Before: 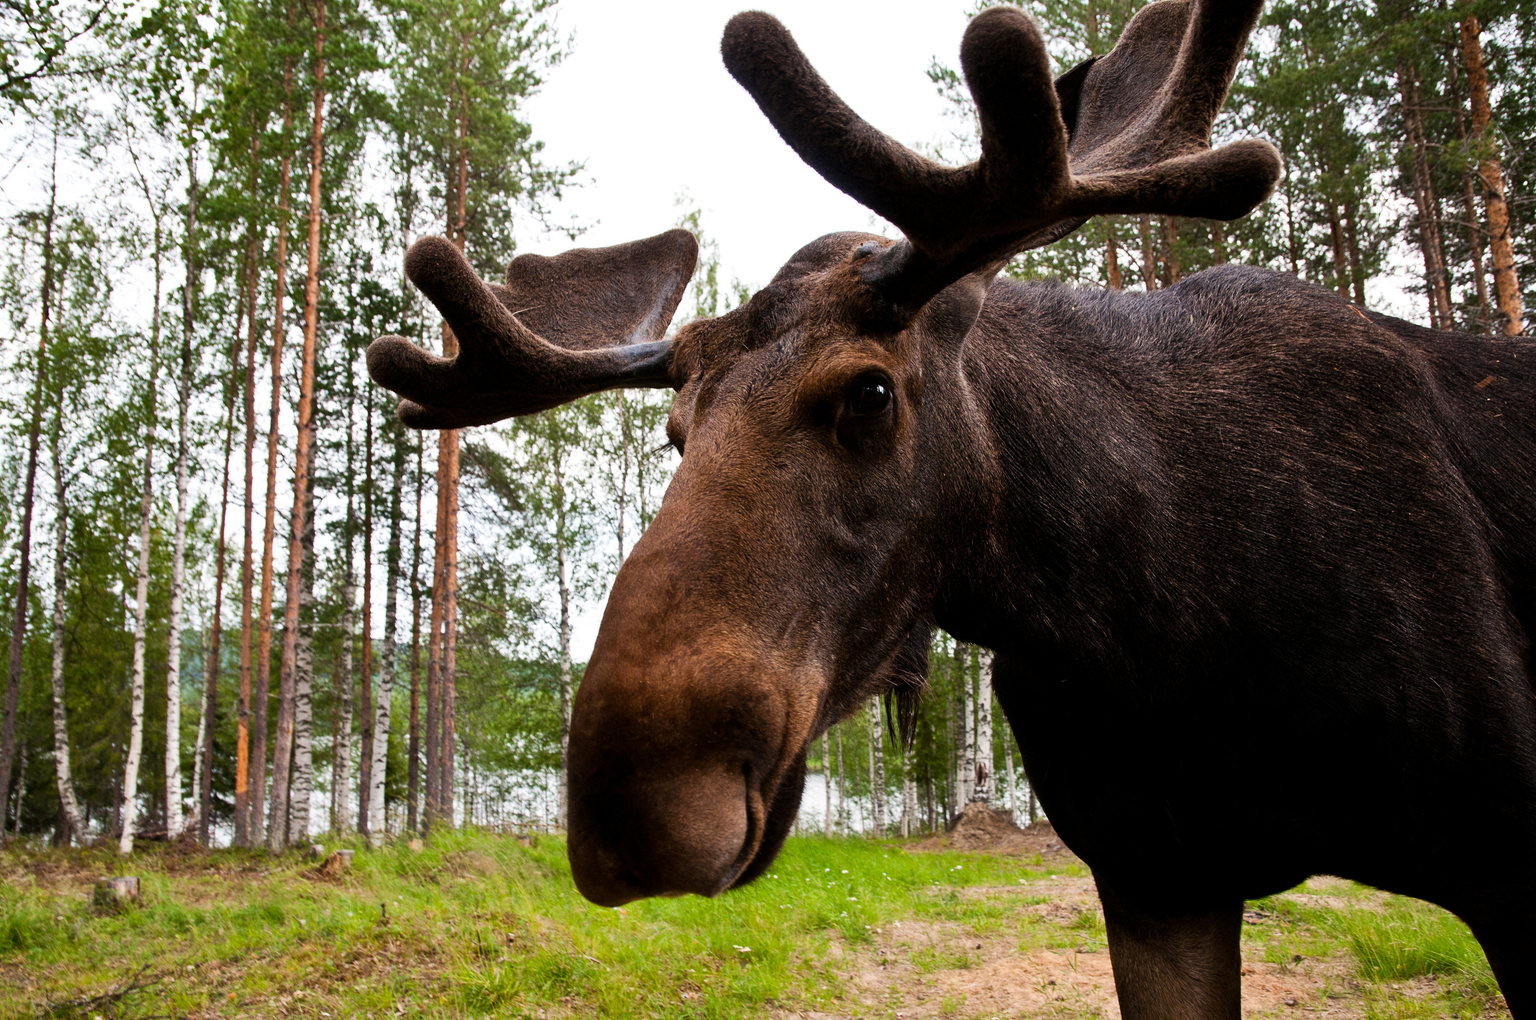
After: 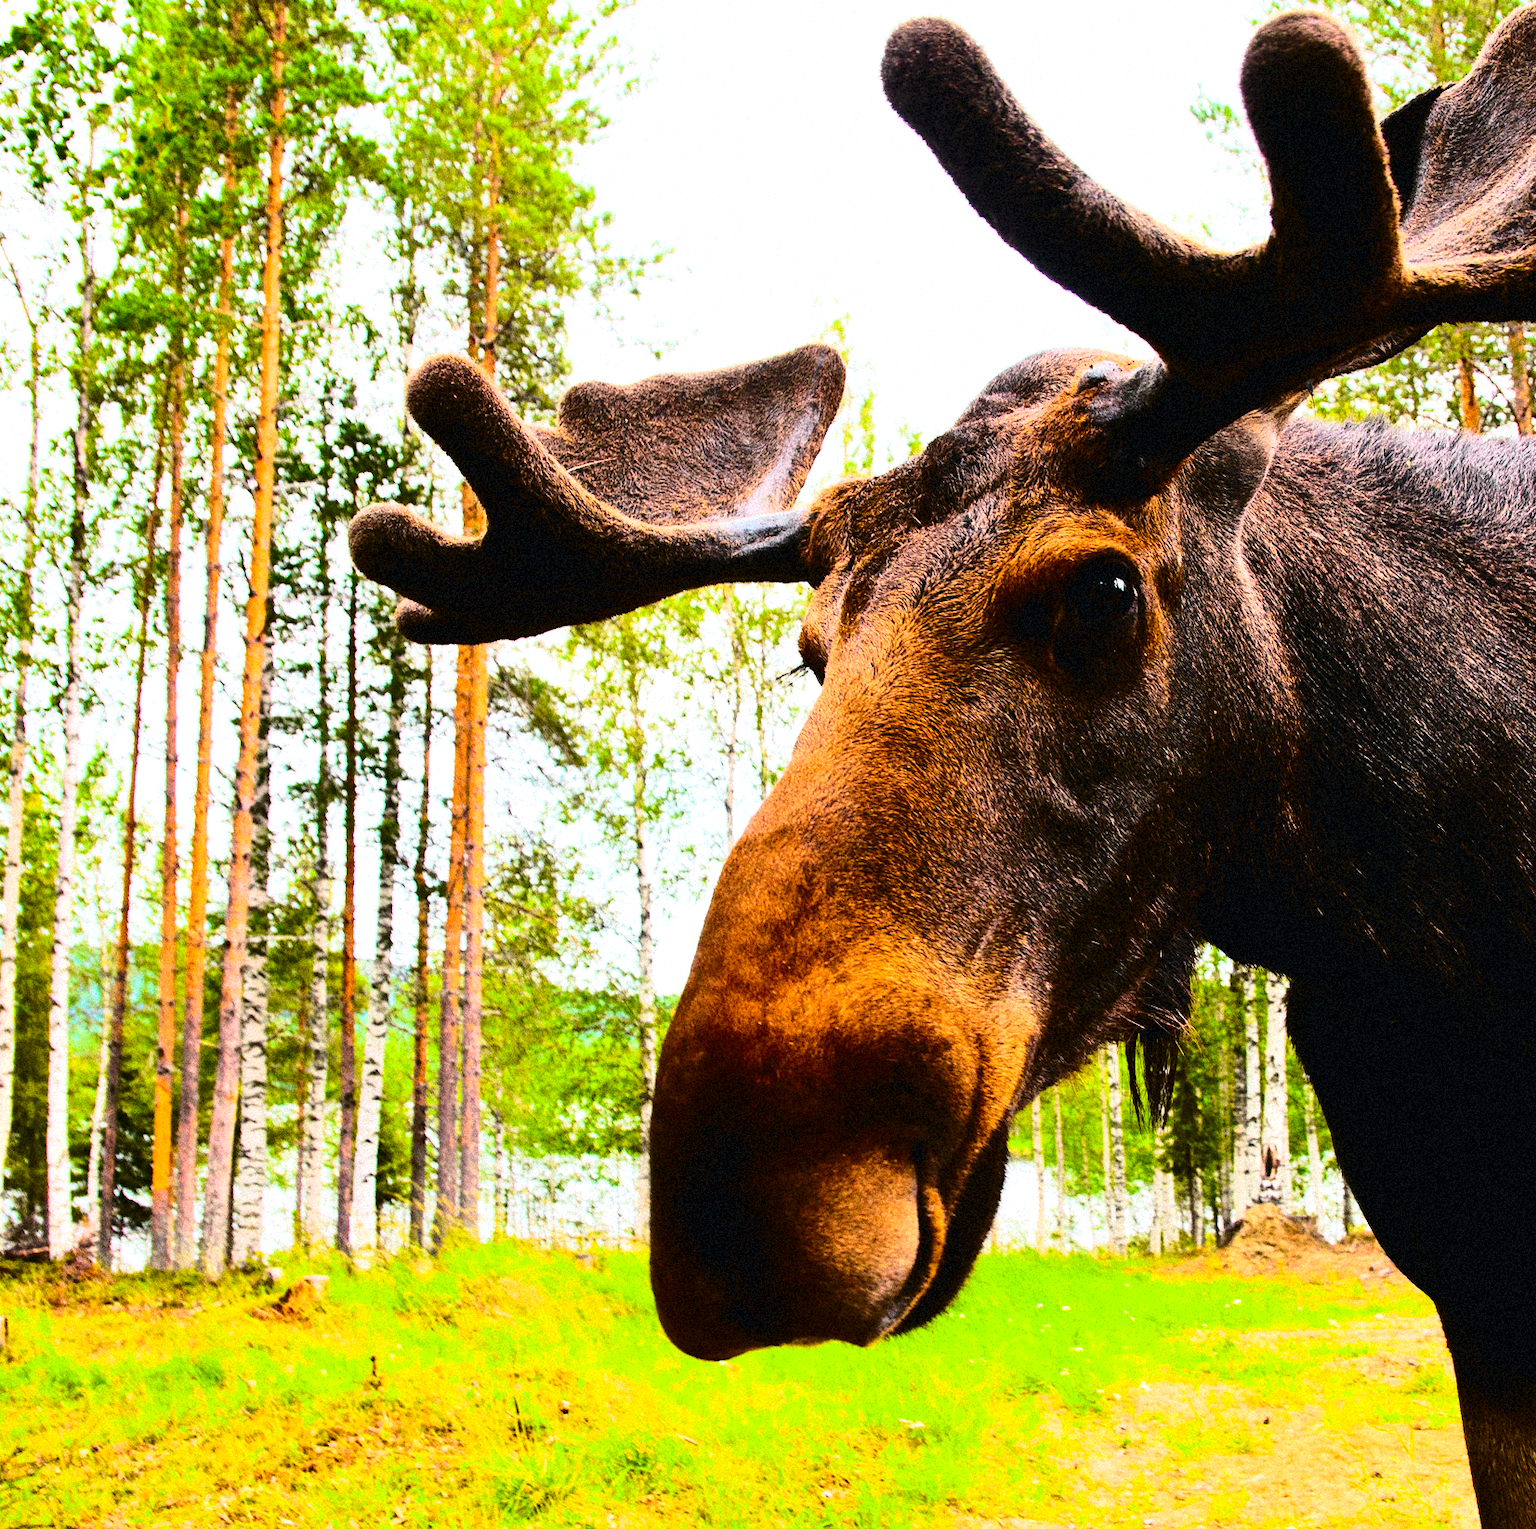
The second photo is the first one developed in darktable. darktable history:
contrast brightness saturation: contrast 0.28
haze removal: adaptive false
shadows and highlights: radius 334.93, shadows 63.48, highlights 6.06, compress 87.7%, highlights color adjustment 39.73%, soften with gaussian
tone curve: curves: ch0 [(0, 0) (0.11, 0.061) (0.256, 0.259) (0.398, 0.494) (0.498, 0.611) (0.65, 0.757) (0.835, 0.883) (1, 0.961)]; ch1 [(0, 0) (0.346, 0.307) (0.408, 0.369) (0.453, 0.457) (0.482, 0.479) (0.502, 0.498) (0.521, 0.51) (0.553, 0.554) (0.618, 0.65) (0.693, 0.727) (1, 1)]; ch2 [(0, 0) (0.366, 0.337) (0.434, 0.46) (0.485, 0.494) (0.5, 0.494) (0.511, 0.508) (0.537, 0.55) (0.579, 0.599) (0.621, 0.693) (1, 1)], color space Lab, independent channels, preserve colors none
color balance rgb: linear chroma grading › global chroma 15%, perceptual saturation grading › global saturation 30%
crop and rotate: left 8.786%, right 24.548%
grain: mid-tones bias 0%
exposure: black level correction -0.005, exposure 1 EV, compensate highlight preservation false
